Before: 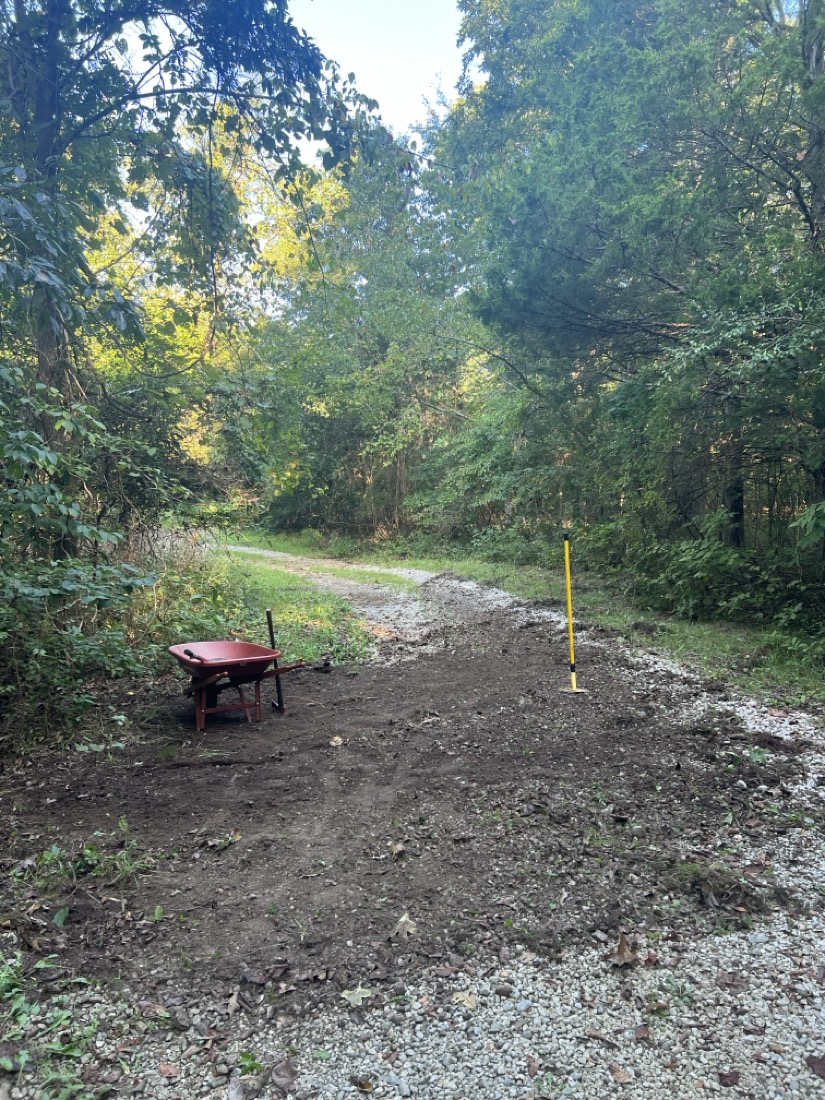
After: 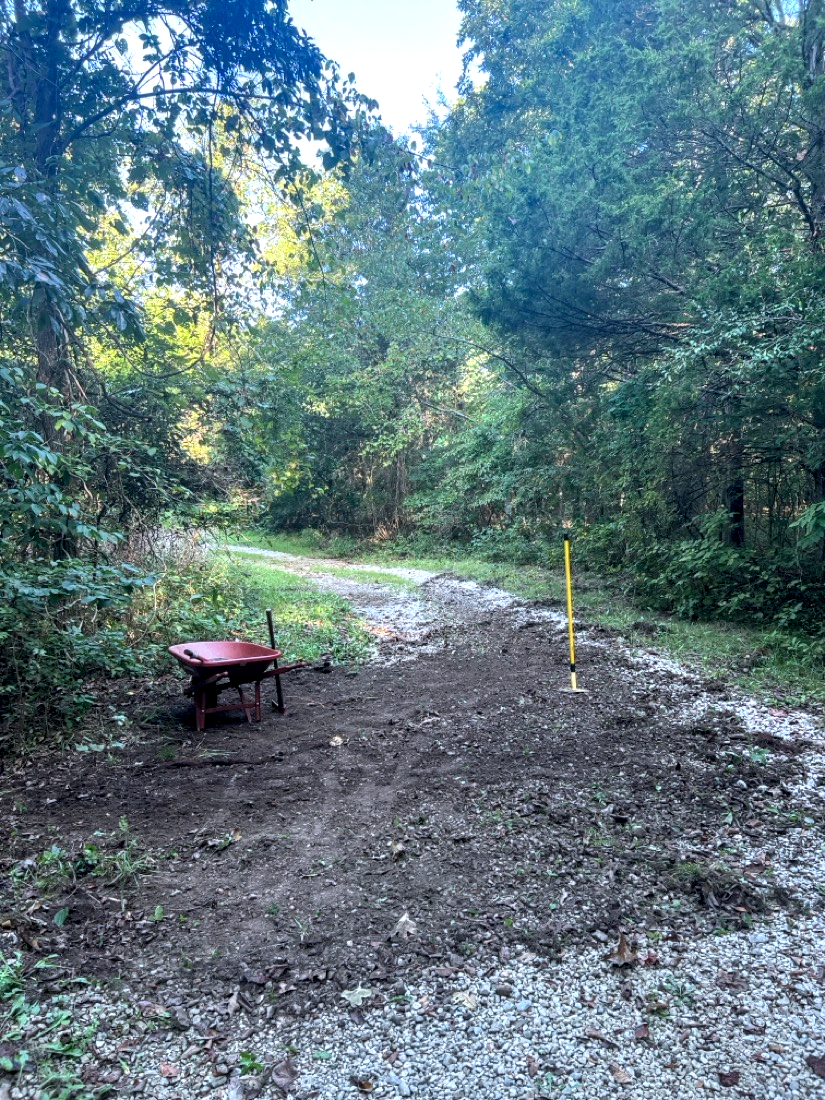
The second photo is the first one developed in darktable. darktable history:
local contrast: detail 150%
color calibration: gray › normalize channels true, illuminant custom, x 0.371, y 0.382, temperature 4282.71 K, gamut compression 0.012
